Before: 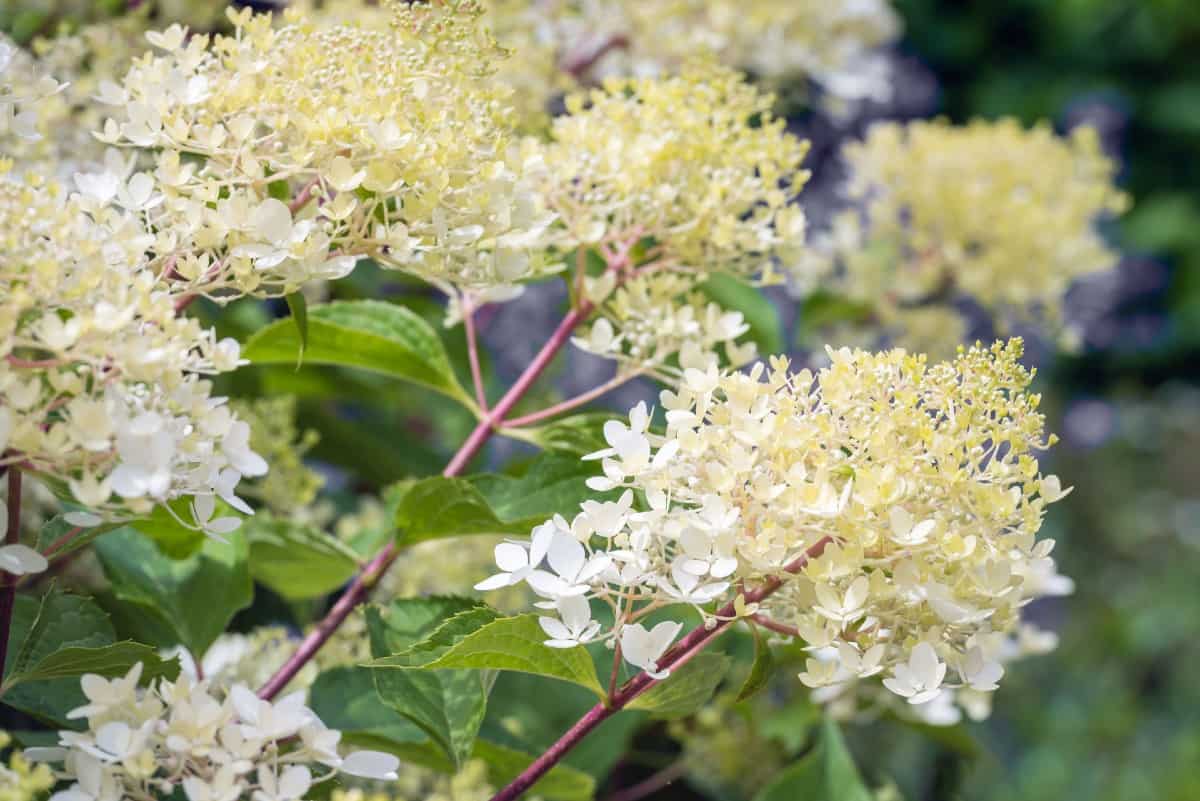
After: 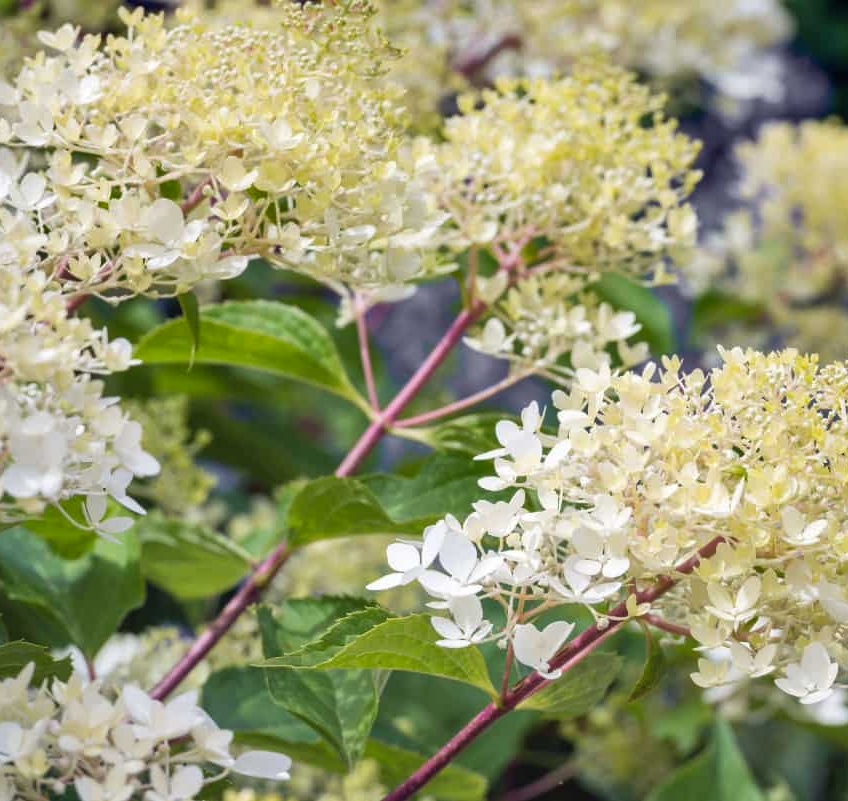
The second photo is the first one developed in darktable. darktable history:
crop and rotate: left 9.005%, right 20.248%
shadows and highlights: low approximation 0.01, soften with gaussian
